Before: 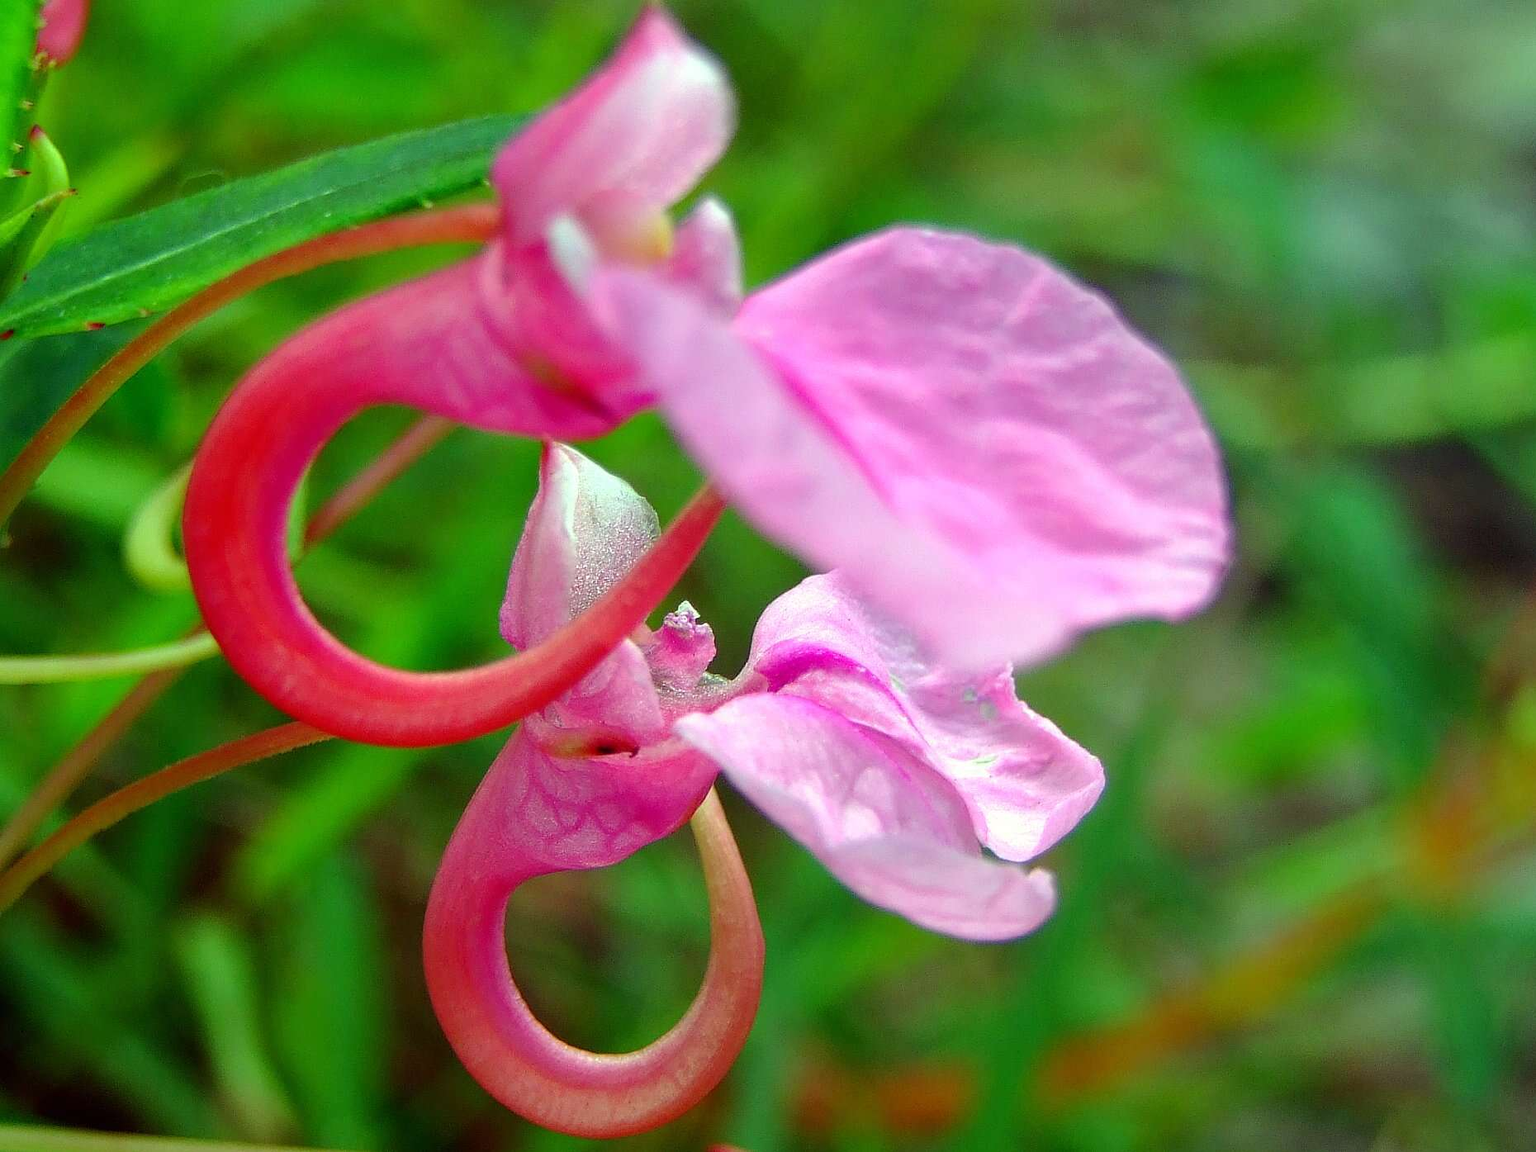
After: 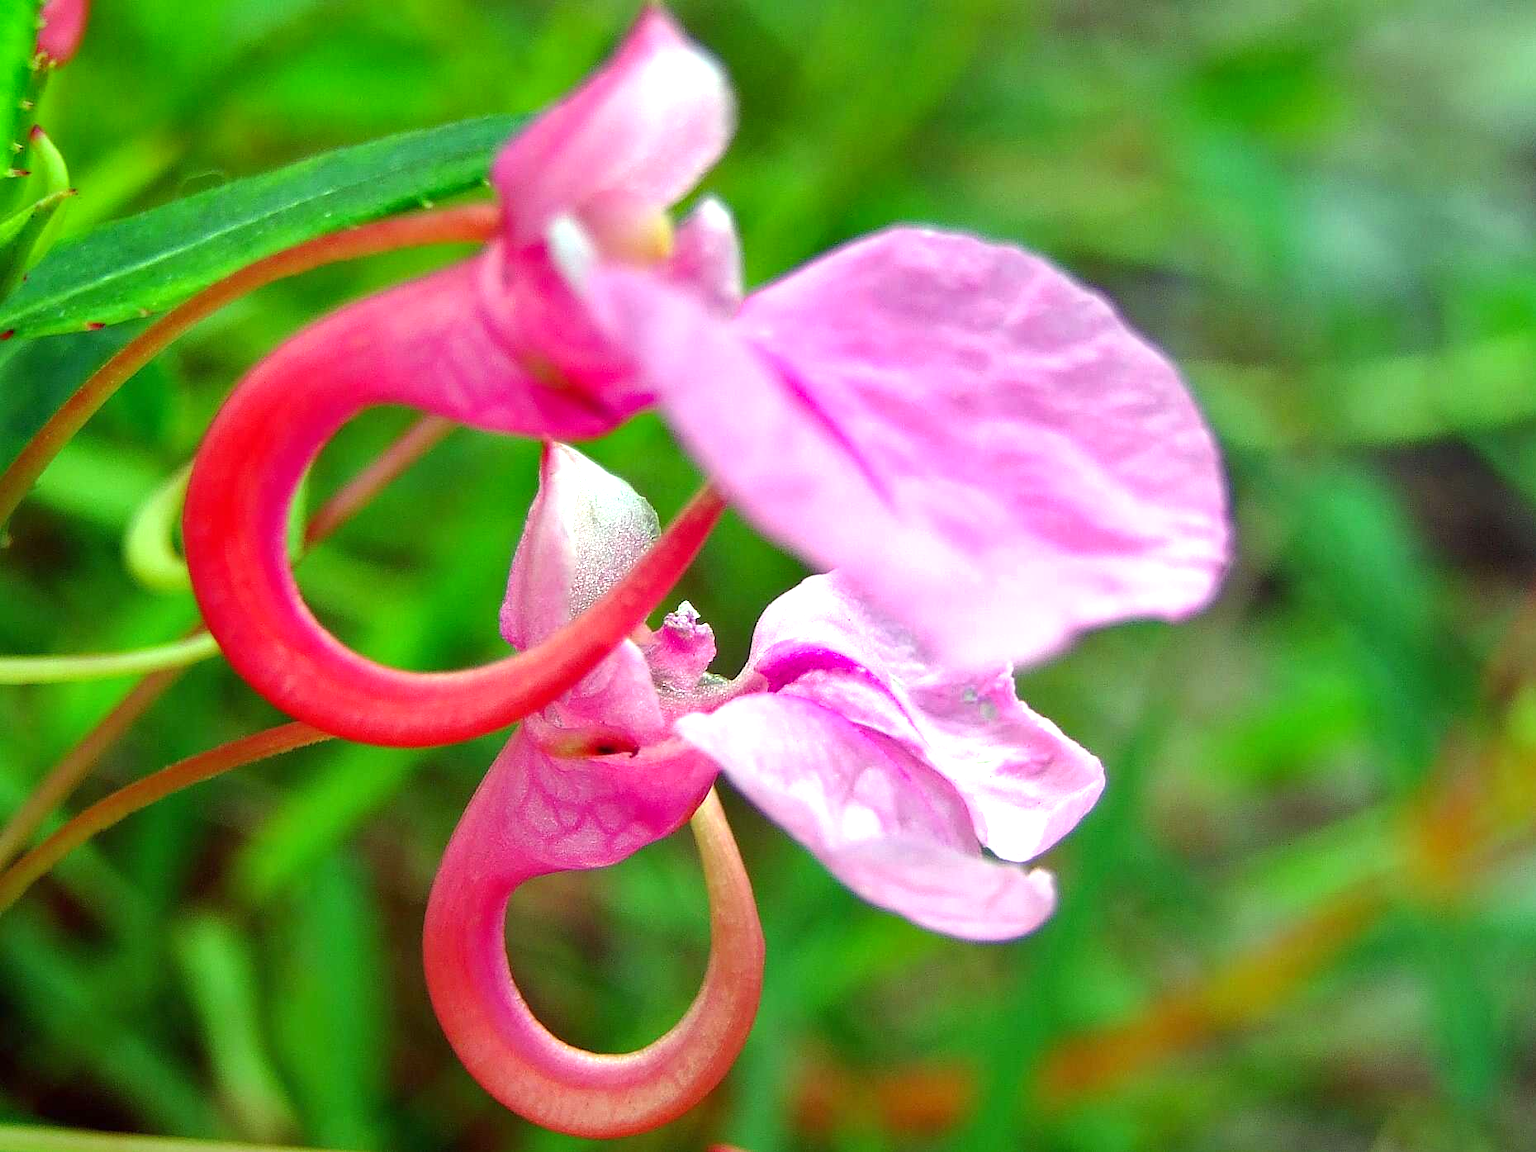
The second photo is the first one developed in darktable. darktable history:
exposure: exposure 0.633 EV, compensate highlight preservation false
shadows and highlights: shadows 20.97, highlights -37.19, highlights color adjustment 55.5%, soften with gaussian
